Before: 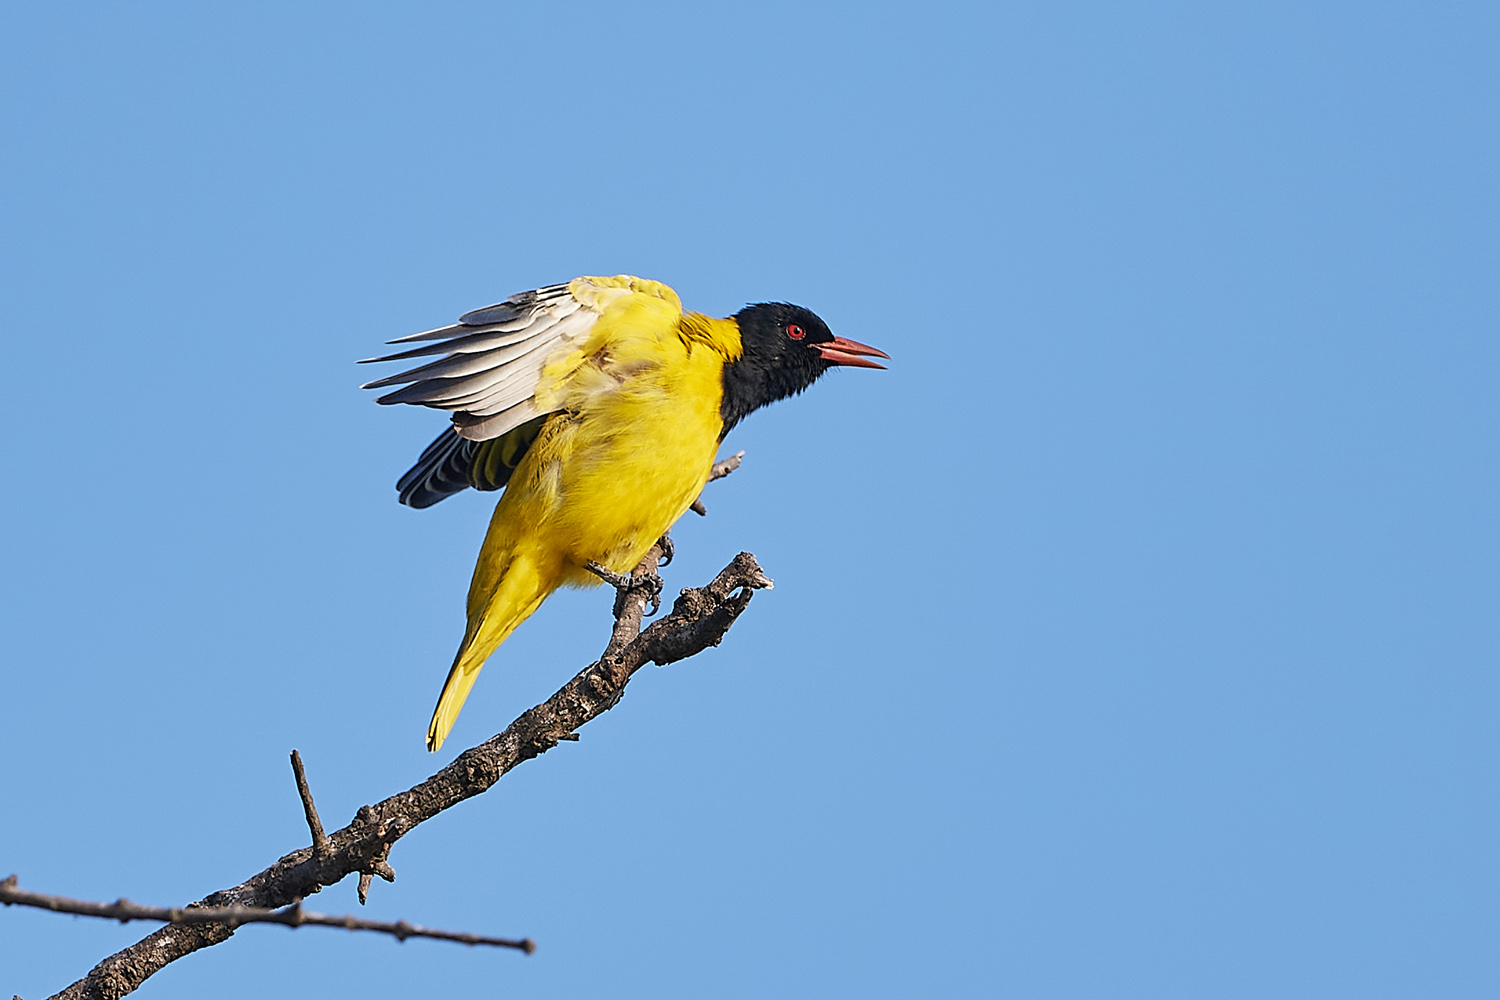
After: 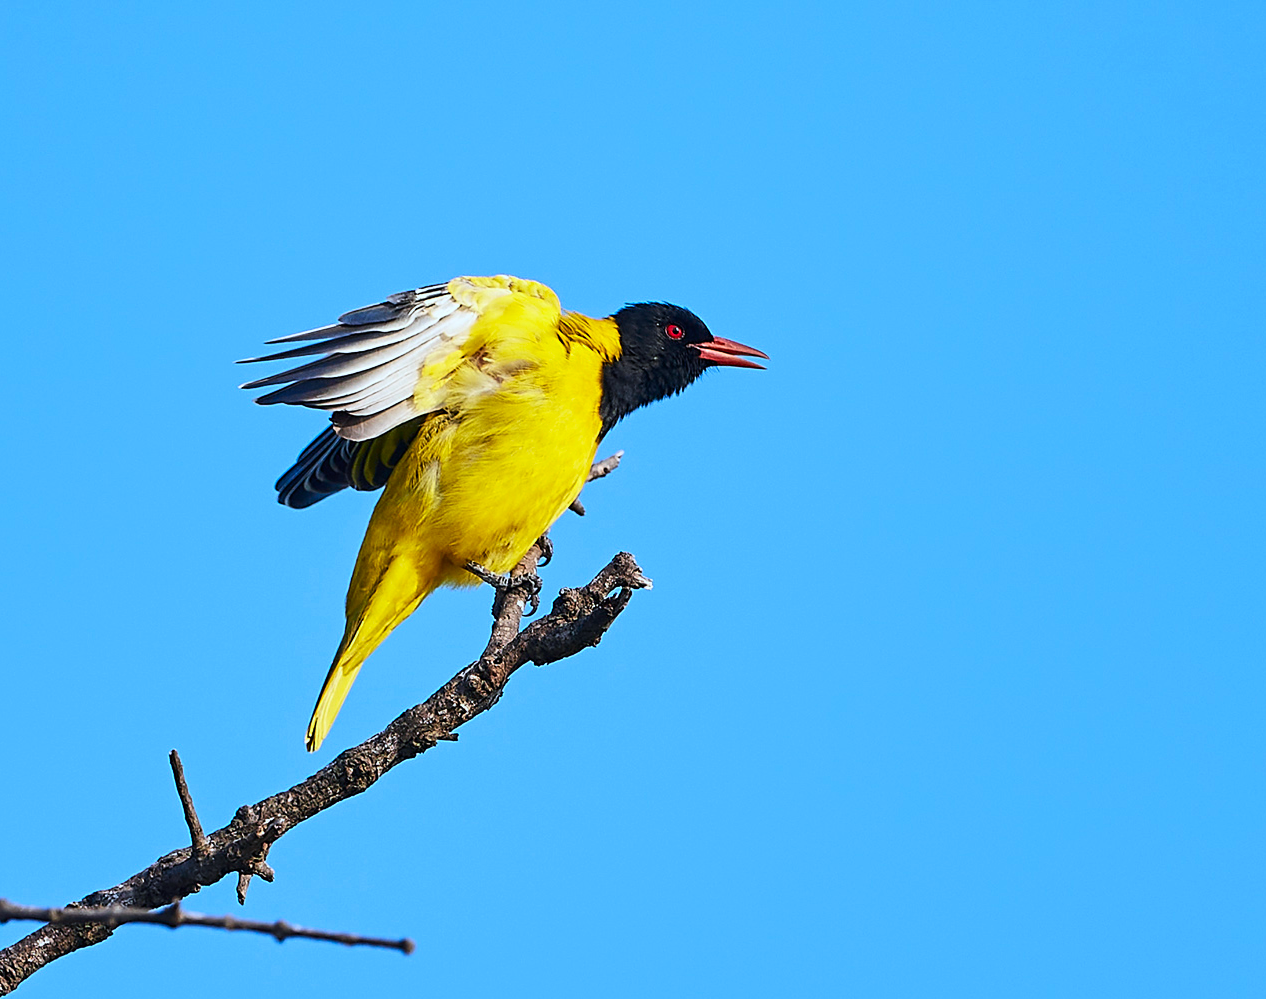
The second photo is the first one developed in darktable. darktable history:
contrast brightness saturation: contrast 0.168, saturation 0.326
crop: left 8.068%, right 7.471%
color calibration: illuminant custom, x 0.368, y 0.373, temperature 4332.77 K
